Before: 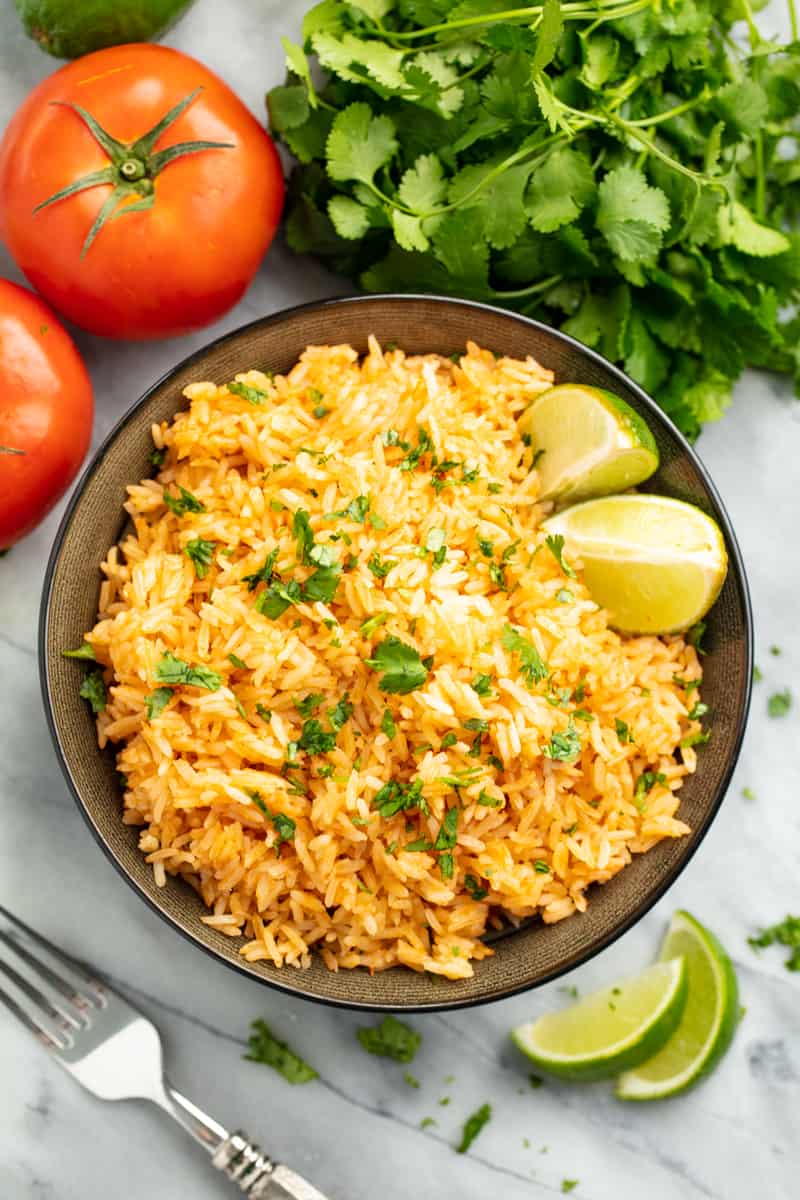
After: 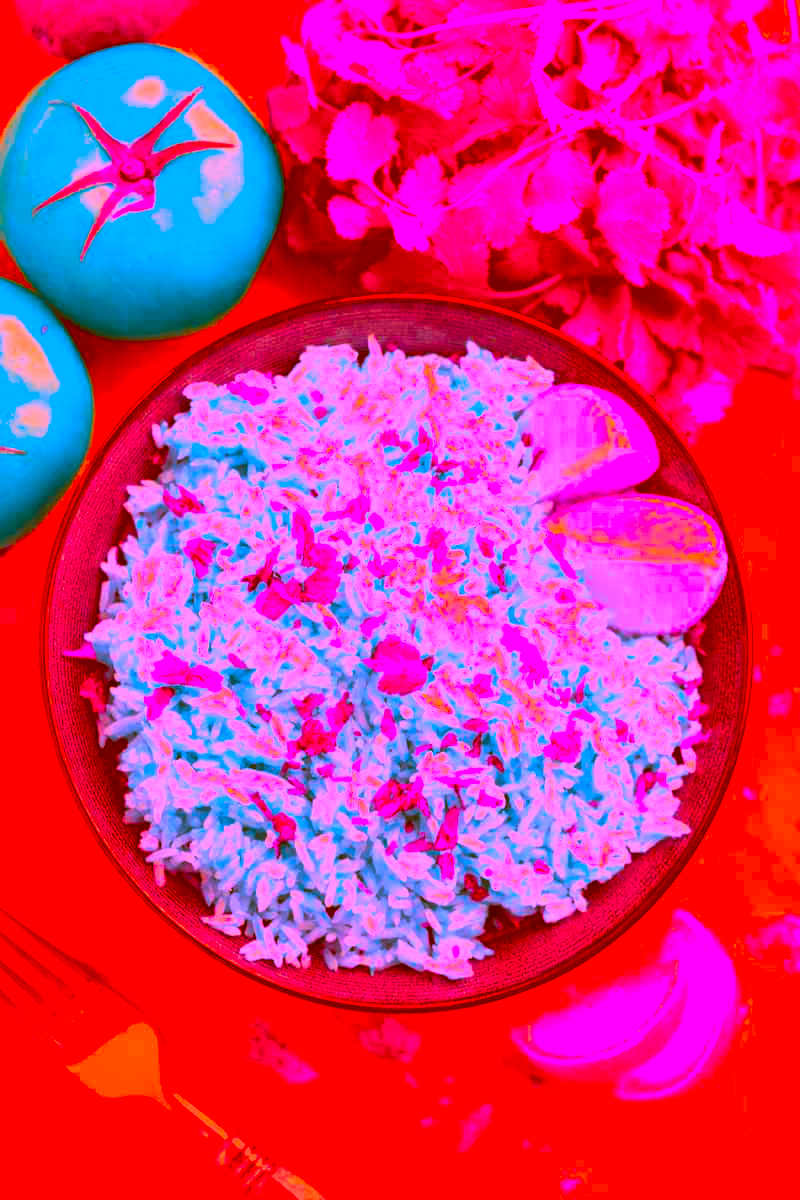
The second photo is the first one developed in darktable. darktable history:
color correction: highlights a* -39.63, highlights b* -39.48, shadows a* -39.37, shadows b* -39.75, saturation -2.99
